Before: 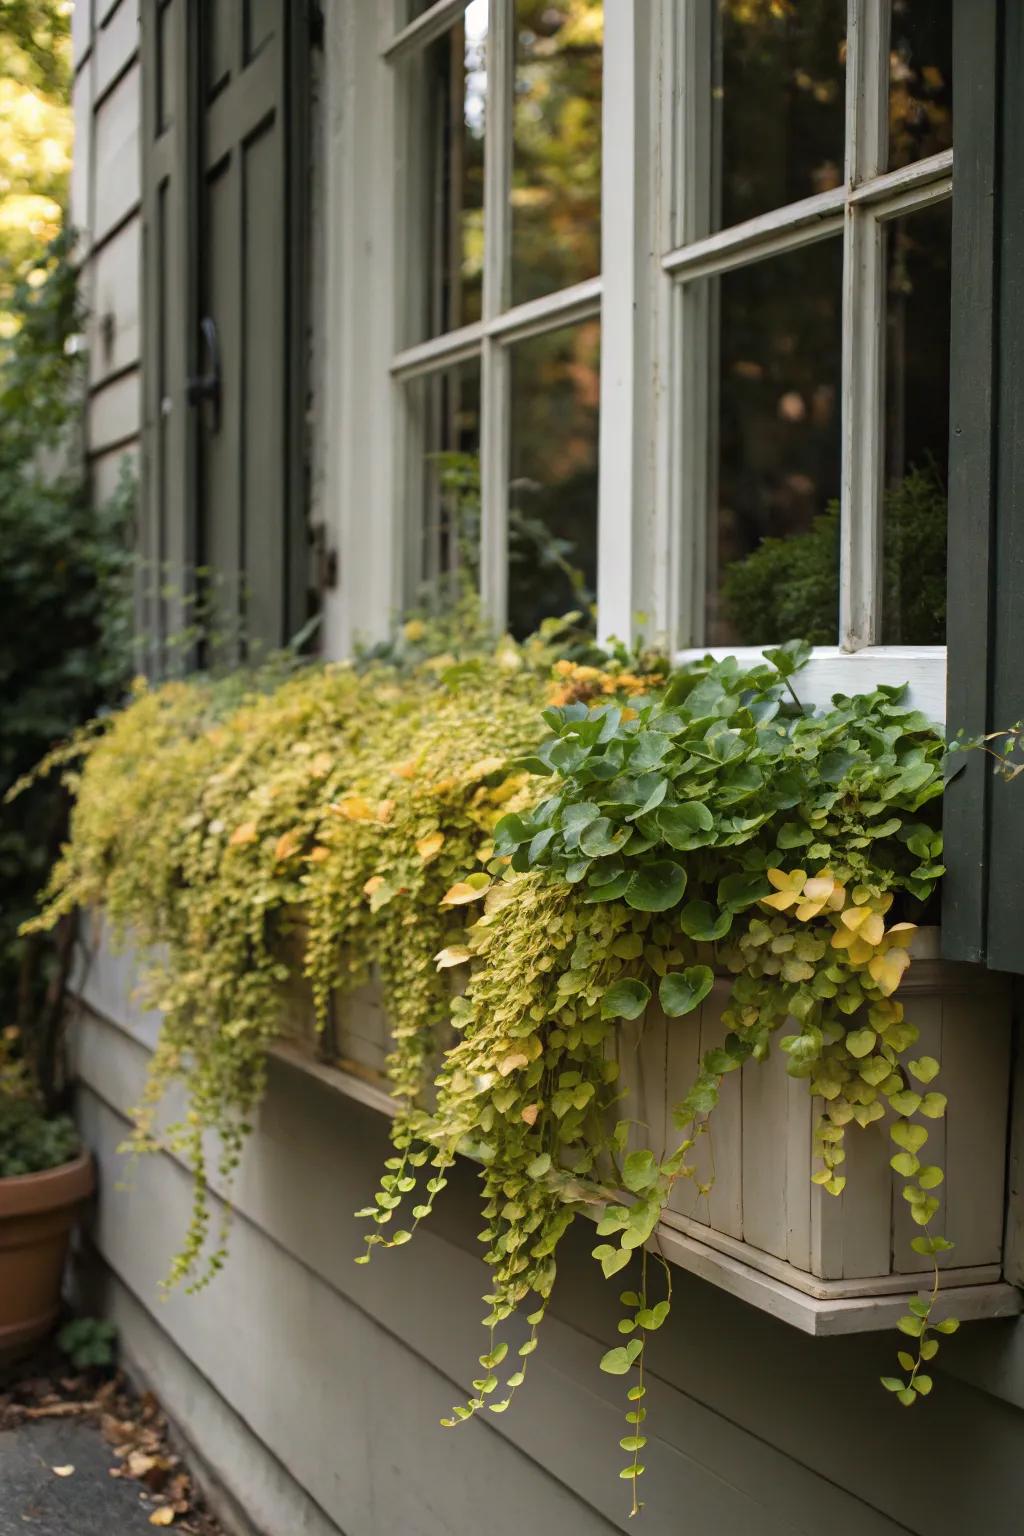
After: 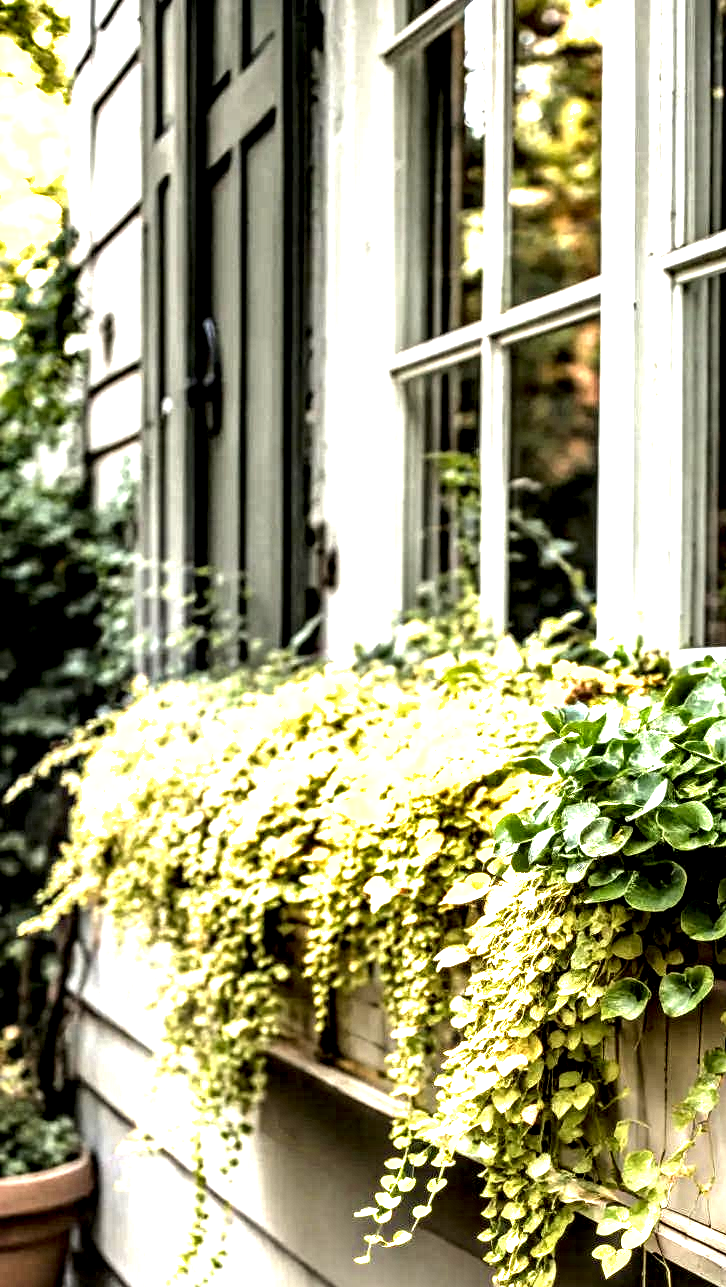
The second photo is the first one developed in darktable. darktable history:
local contrast: highlights 118%, shadows 40%, detail 295%
exposure: black level correction 0, exposure 1.501 EV, compensate highlight preservation false
crop: right 29.046%, bottom 16.156%
shadows and highlights: shadows 10.33, white point adjustment 0.824, highlights -38.14
